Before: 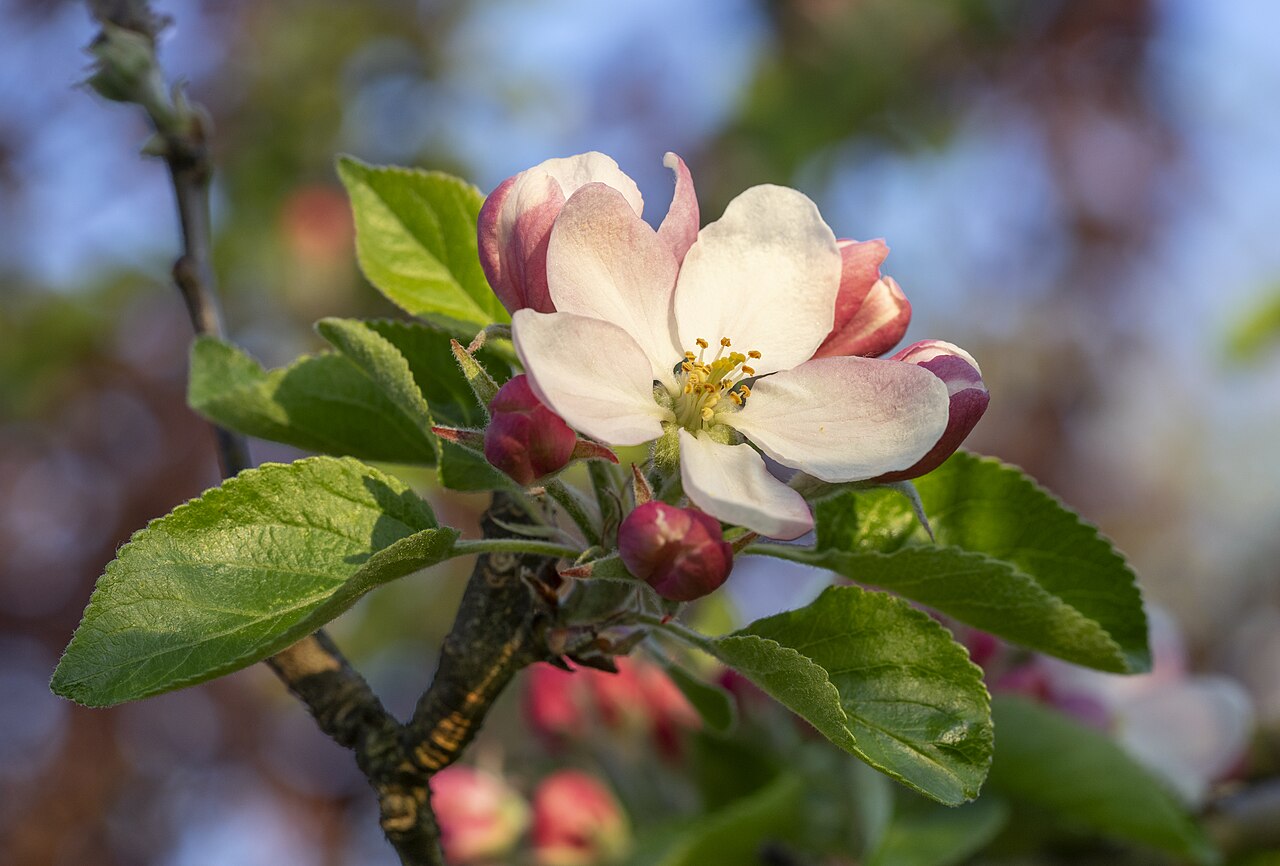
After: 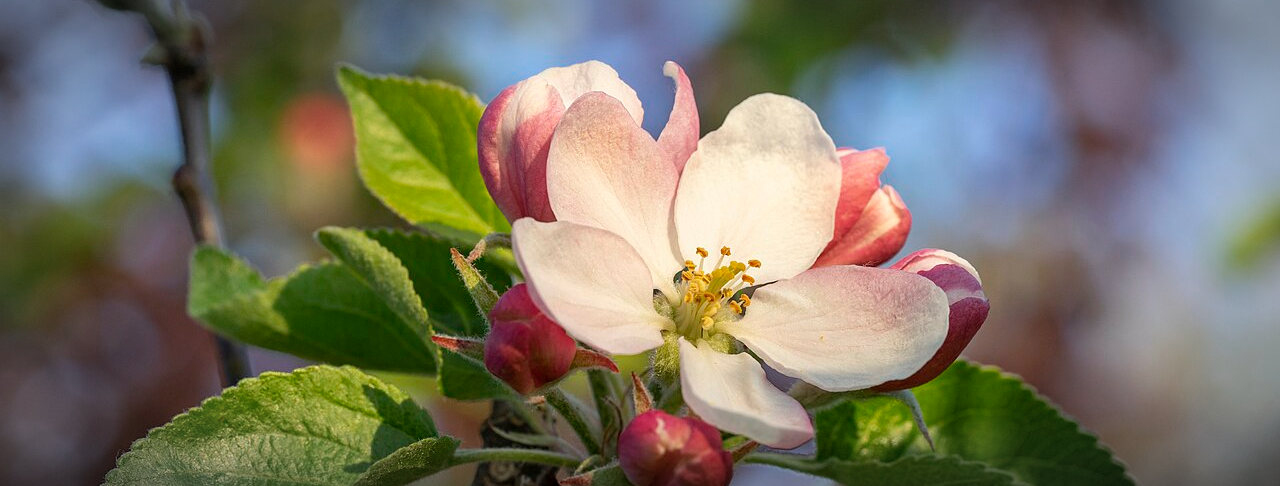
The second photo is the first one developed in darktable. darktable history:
crop and rotate: top 10.605%, bottom 33.274%
vignetting: automatic ratio true
